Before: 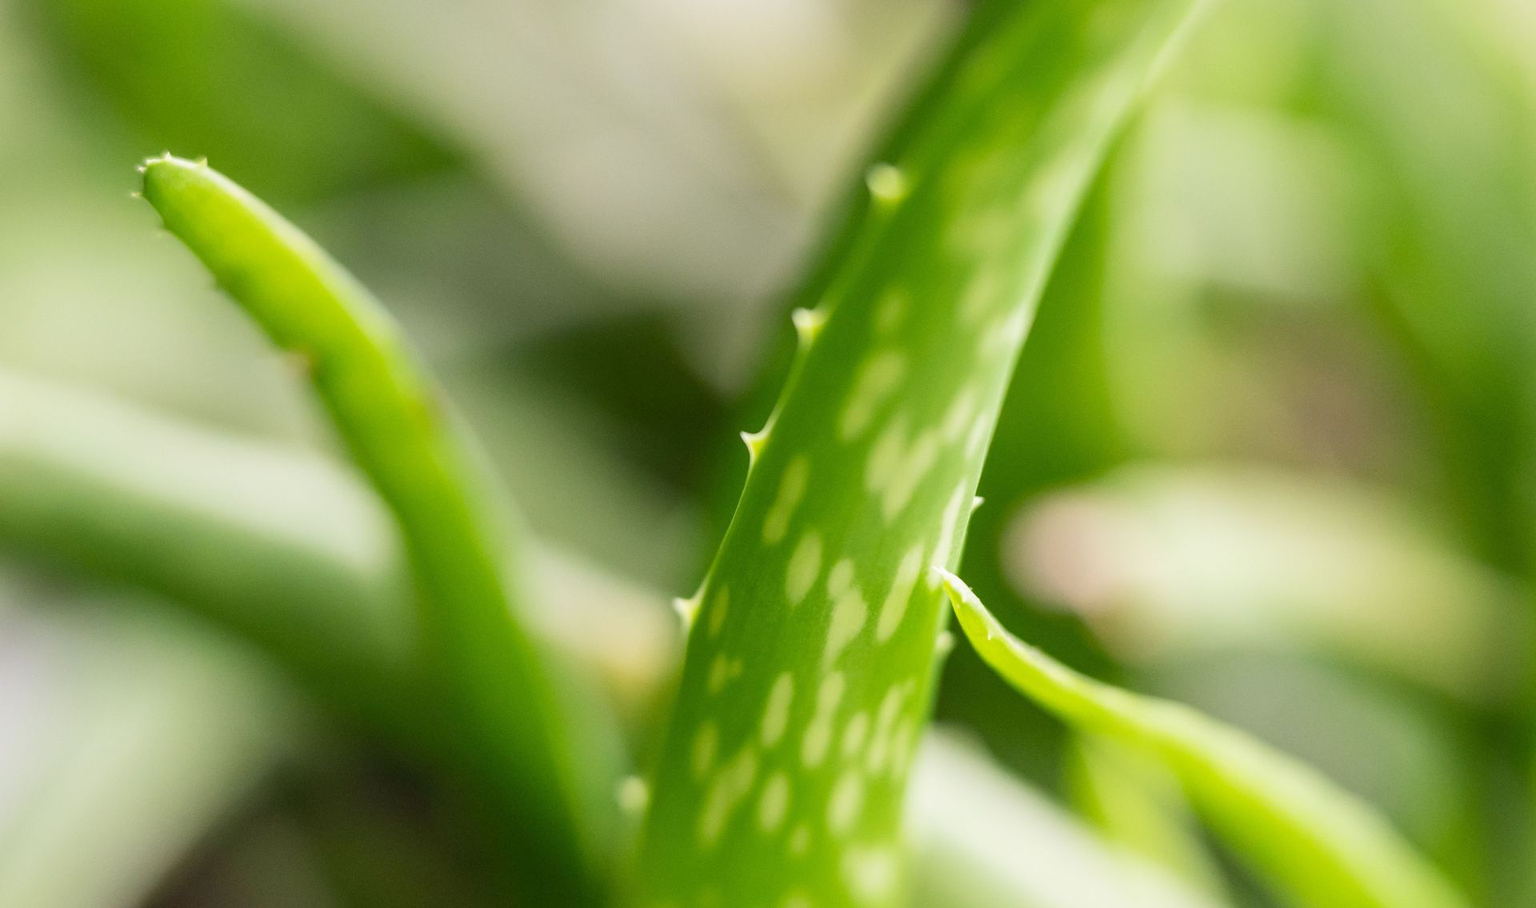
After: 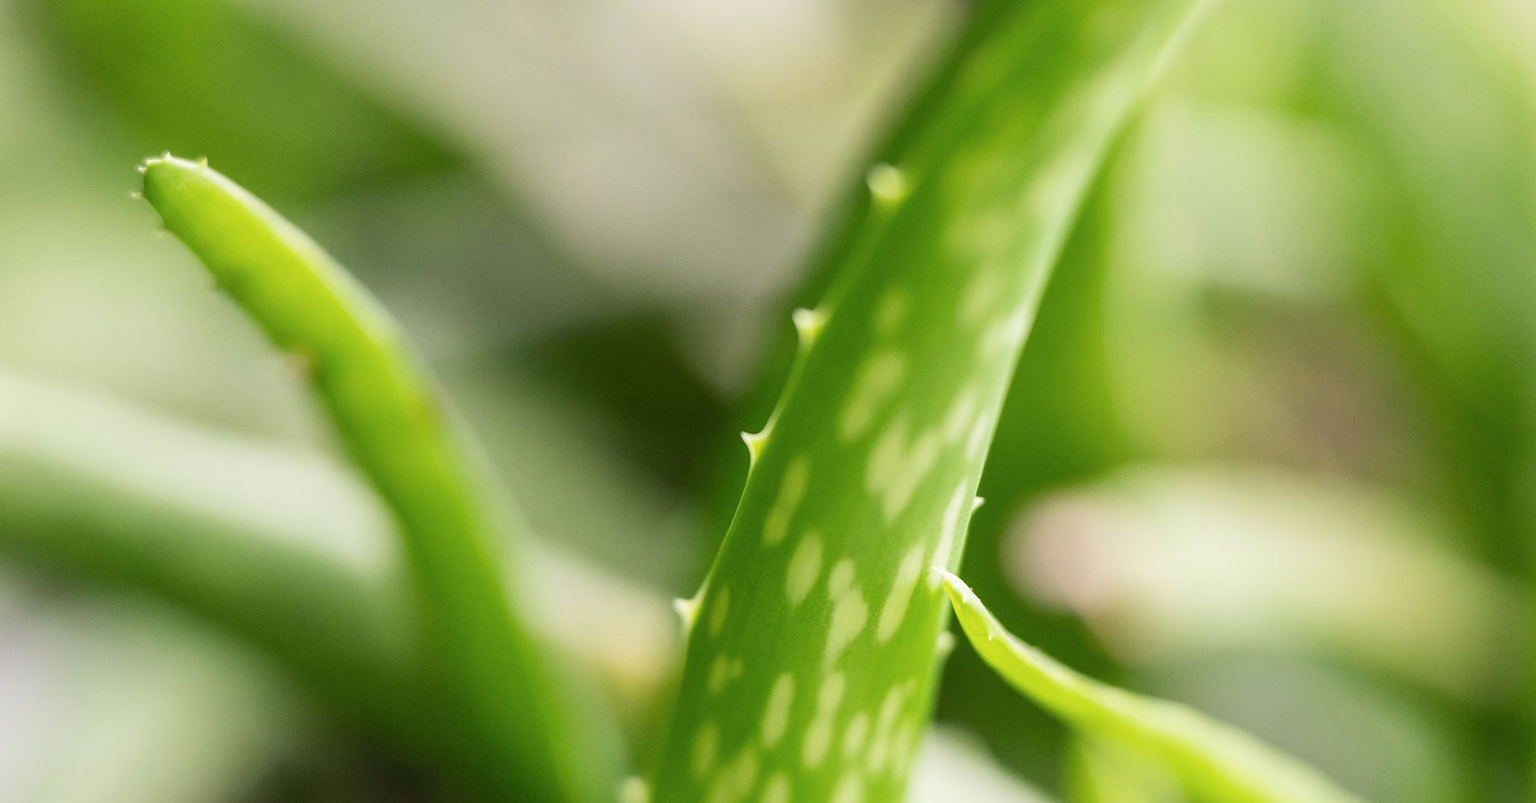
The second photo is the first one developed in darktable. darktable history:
crop and rotate: top 0%, bottom 11.49%
color zones: curves: ch1 [(0, 0.469) (0.01, 0.469) (0.12, 0.446) (0.248, 0.469) (0.5, 0.5) (0.748, 0.5) (0.99, 0.469) (1, 0.469)]
